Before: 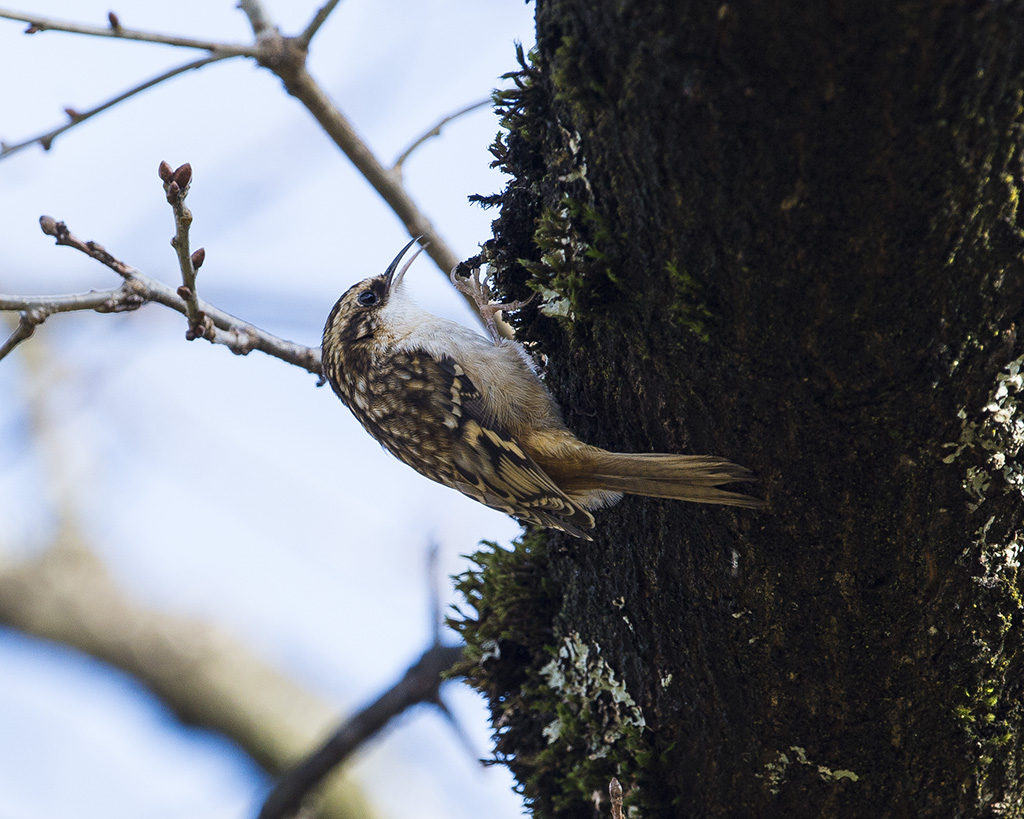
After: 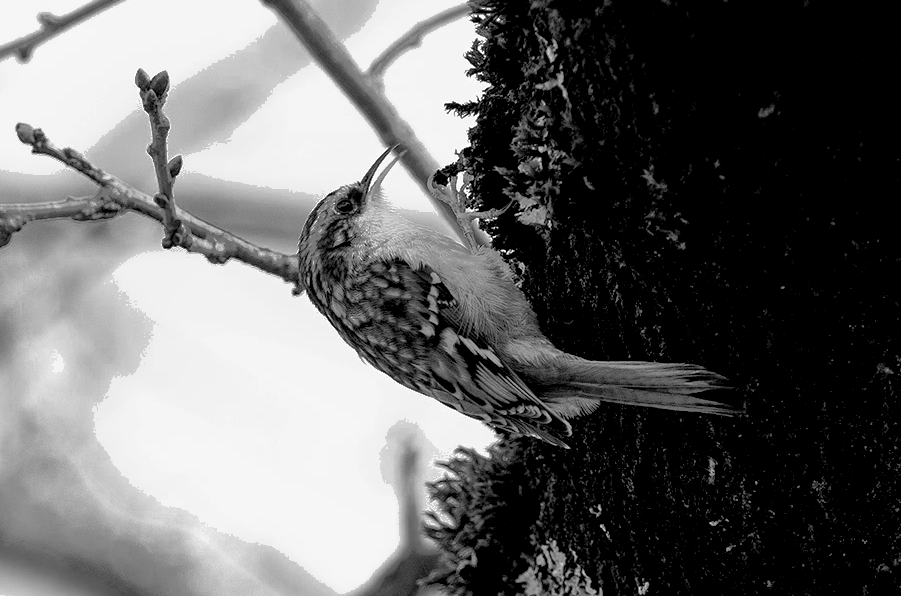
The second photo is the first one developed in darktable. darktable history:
color zones: curves: ch0 [(0.002, 0.593) (0.143, 0.417) (0.285, 0.541) (0.455, 0.289) (0.608, 0.327) (0.727, 0.283) (0.869, 0.571) (1, 0.603)]; ch1 [(0, 0) (0.143, 0) (0.286, 0) (0.429, 0) (0.571, 0) (0.714, 0) (0.857, 0)]
crop and rotate: left 2.3%, top 11.296%, right 9.698%, bottom 15.877%
shadows and highlights: shadows 39.59, highlights -60.05
exposure: black level correction 0.012, exposure 0.694 EV, compensate exposure bias true, compensate highlight preservation false
